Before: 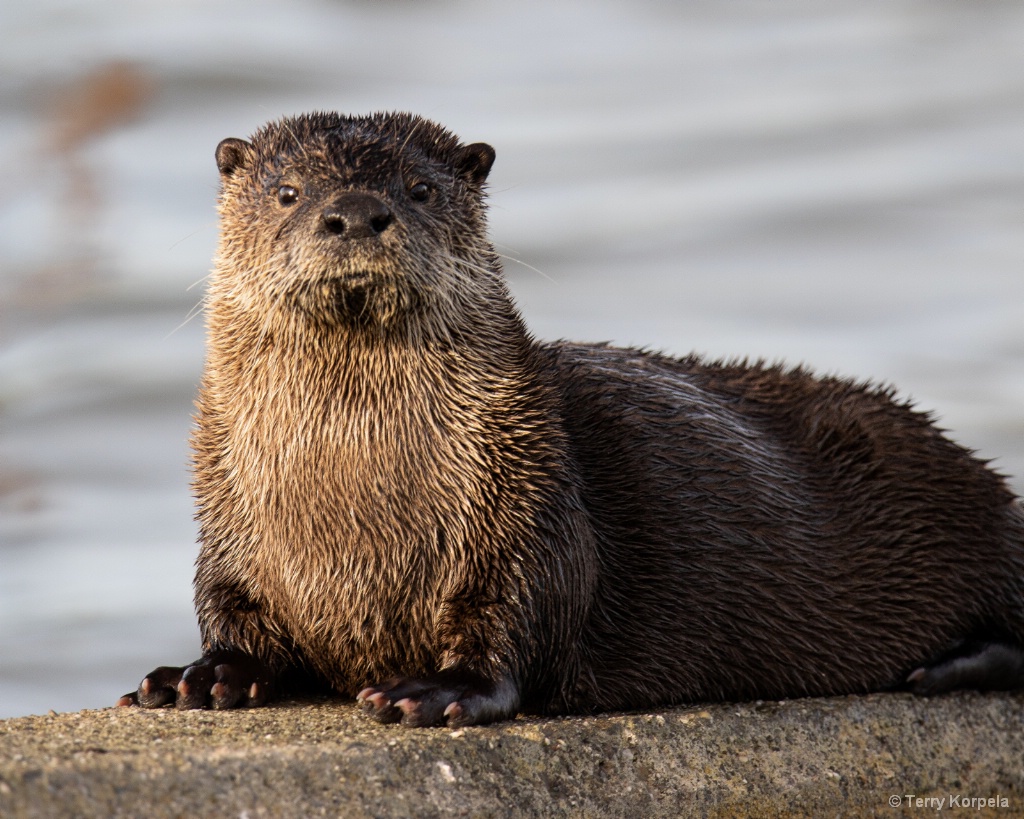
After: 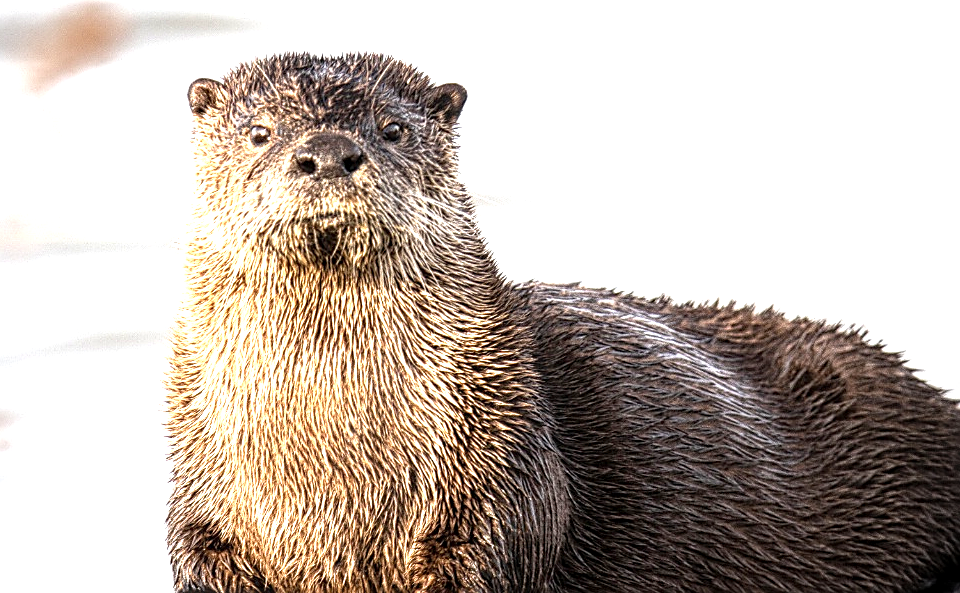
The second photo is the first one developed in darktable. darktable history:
crop: left 2.815%, top 7.386%, right 3.348%, bottom 20.142%
exposure: black level correction 0.001, exposure 1 EV, compensate highlight preservation false
sharpen: on, module defaults
vignetting: fall-off radius 61%, center (-0.031, -0.041)
tone equalizer: -8 EV -0.74 EV, -7 EV -0.67 EV, -6 EV -0.603 EV, -5 EV -0.382 EV, -3 EV 0.395 EV, -2 EV 0.6 EV, -1 EV 0.694 EV, +0 EV 0.765 EV, smoothing diameter 24.8%, edges refinement/feathering 9.54, preserve details guided filter
color correction: highlights b* 0.044
local contrast: highlights 61%, detail 143%, midtone range 0.427
